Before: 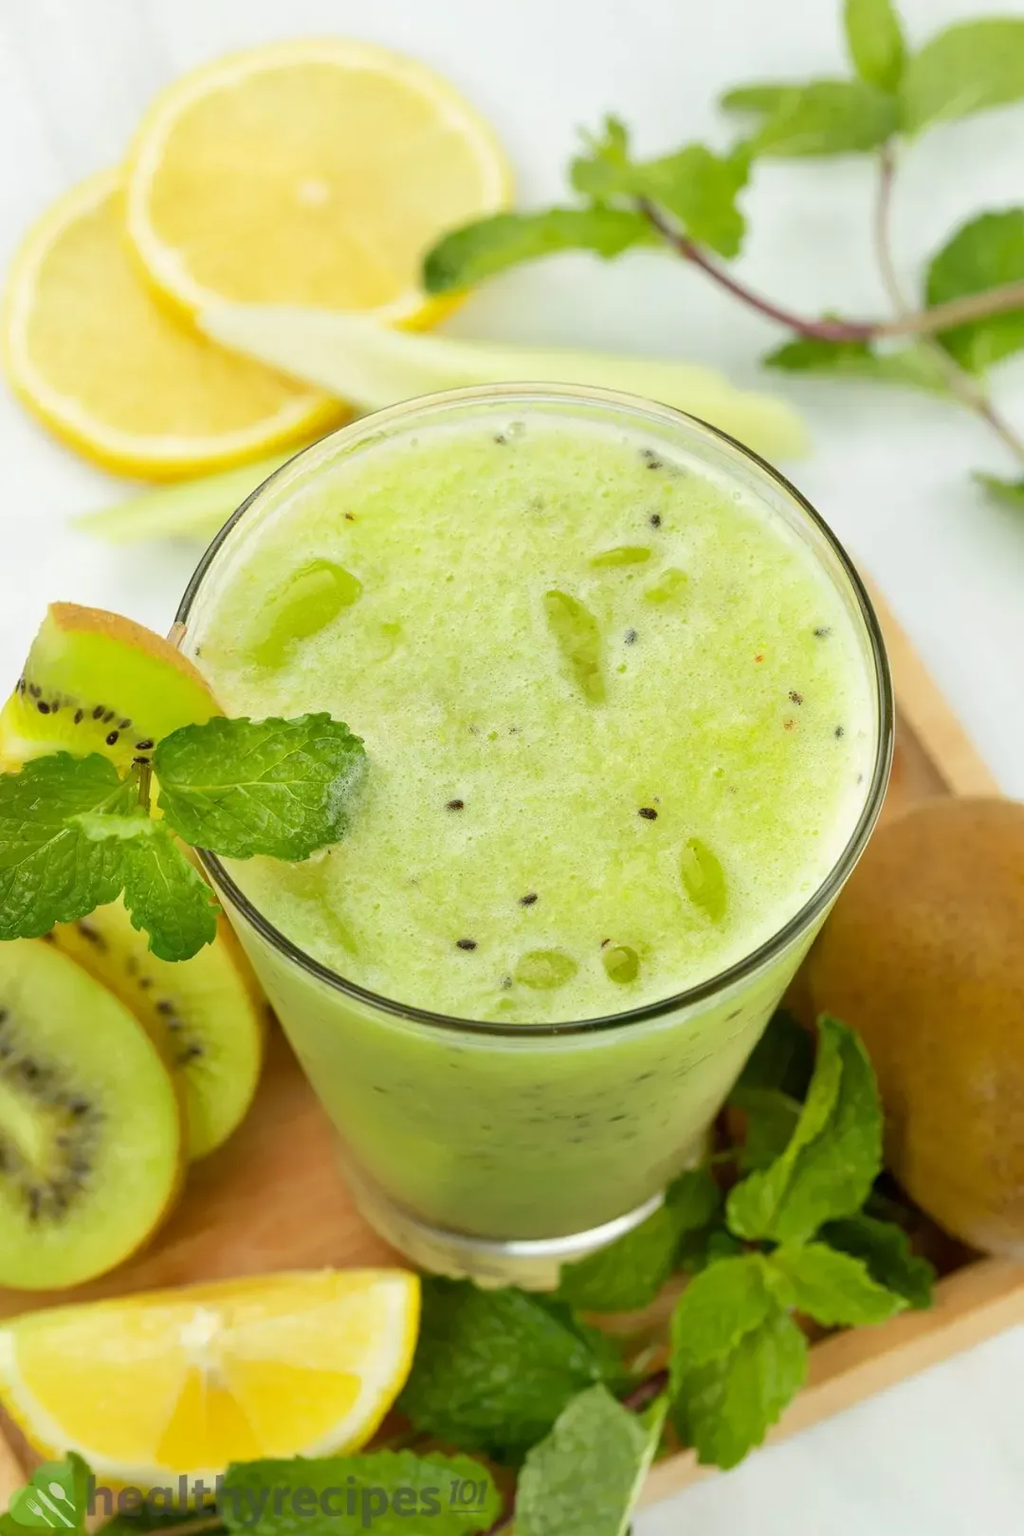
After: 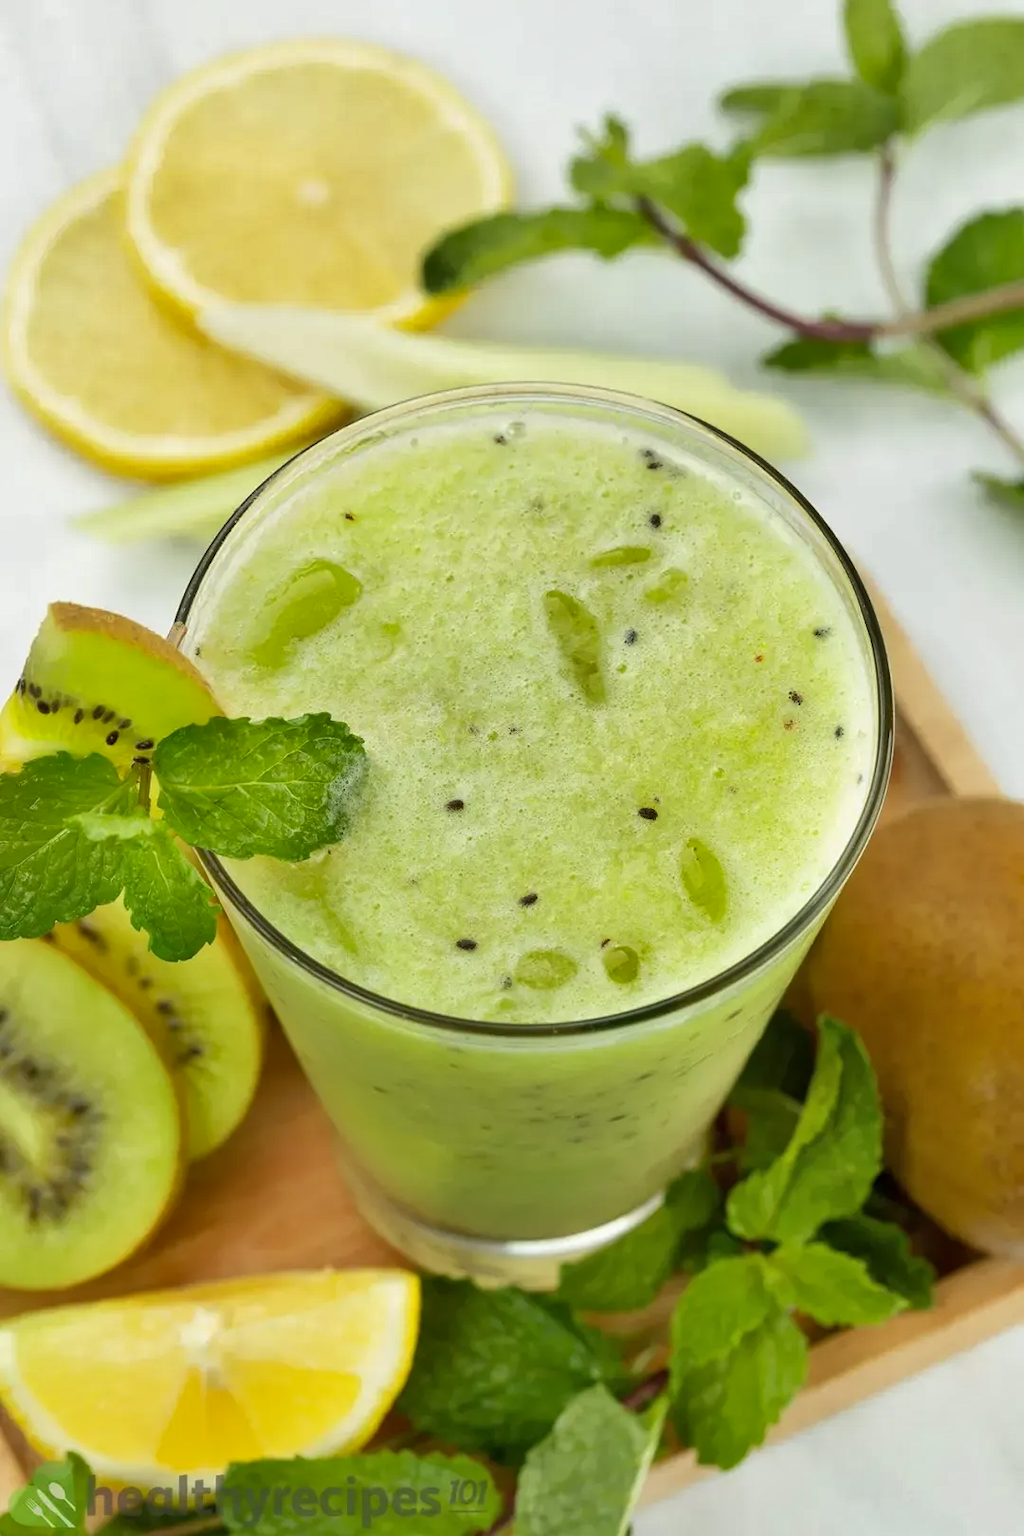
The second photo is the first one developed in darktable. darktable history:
exposure: compensate exposure bias true, compensate highlight preservation false
shadows and highlights: shadows color adjustment 99.17%, highlights color adjustment 0.376%, low approximation 0.01, soften with gaussian
